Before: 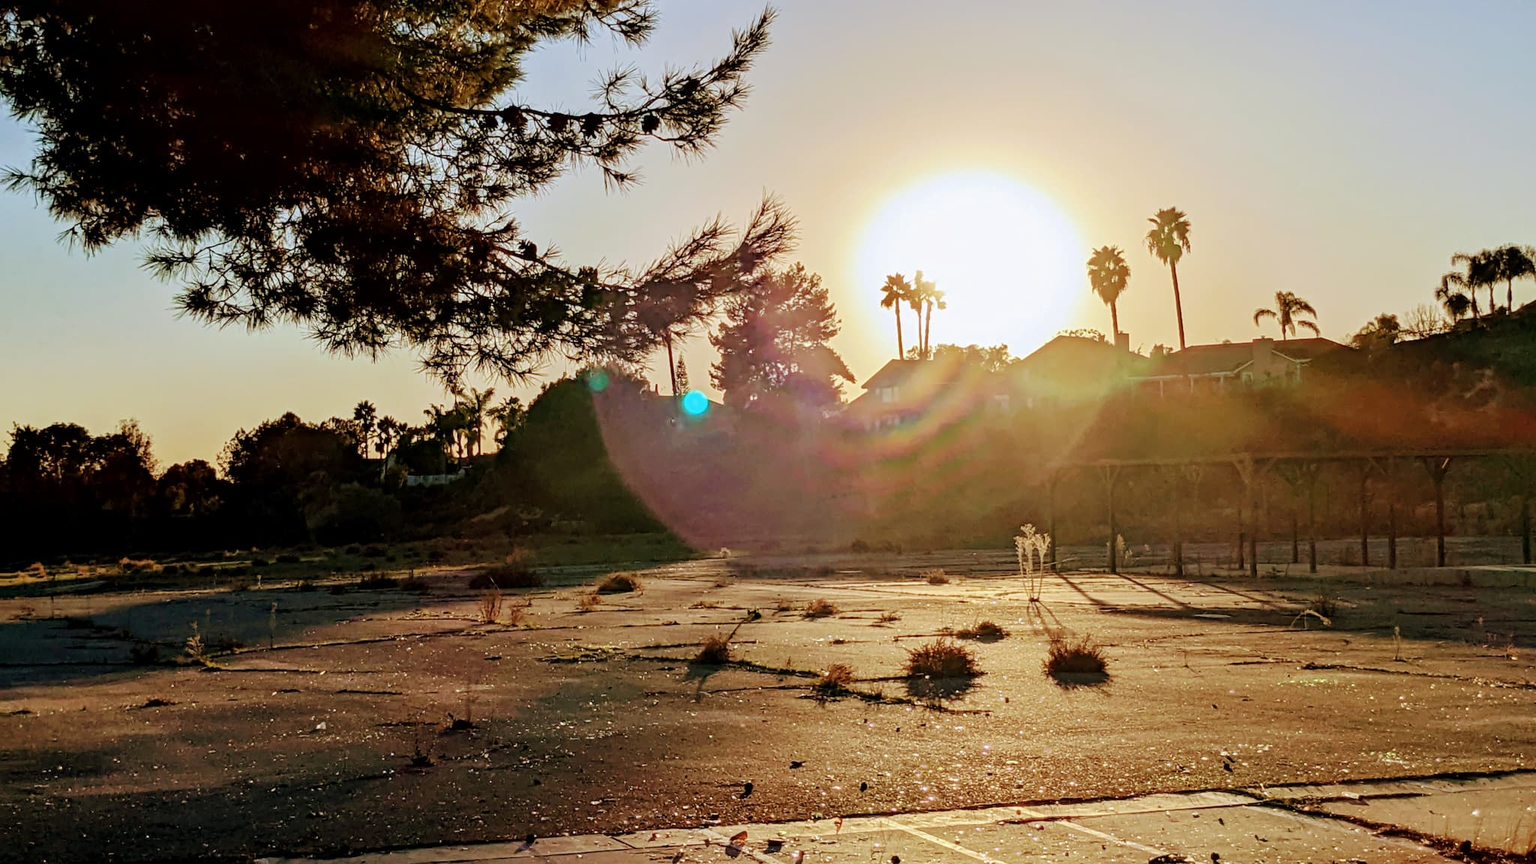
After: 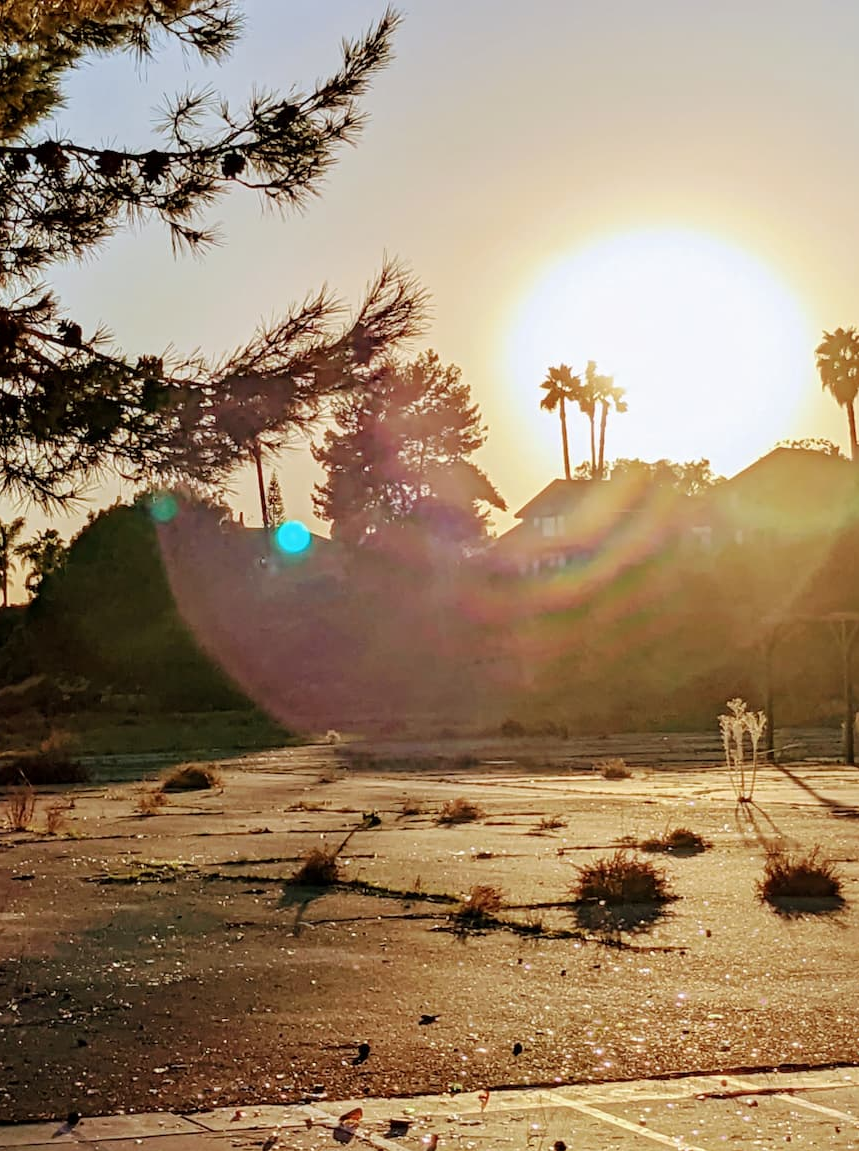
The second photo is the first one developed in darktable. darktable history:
crop: left 30.995%, right 27.058%
